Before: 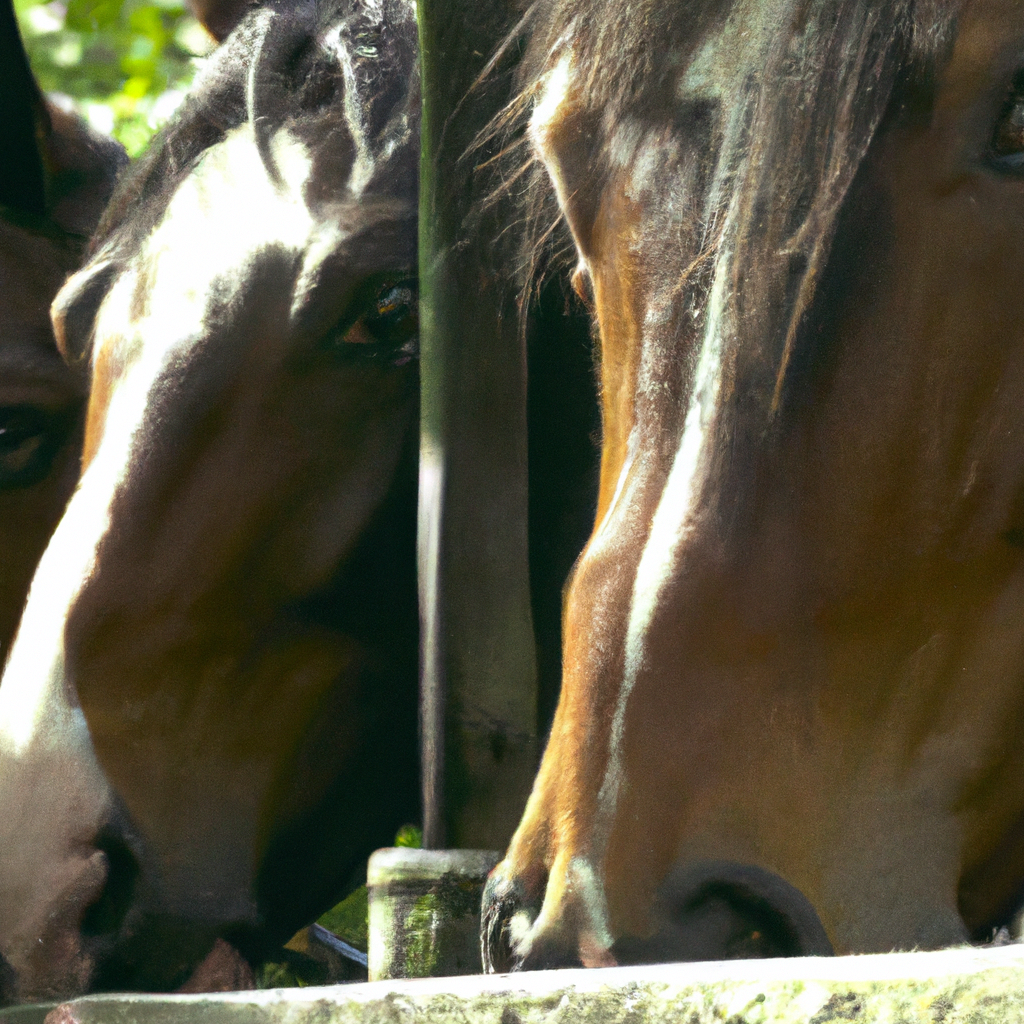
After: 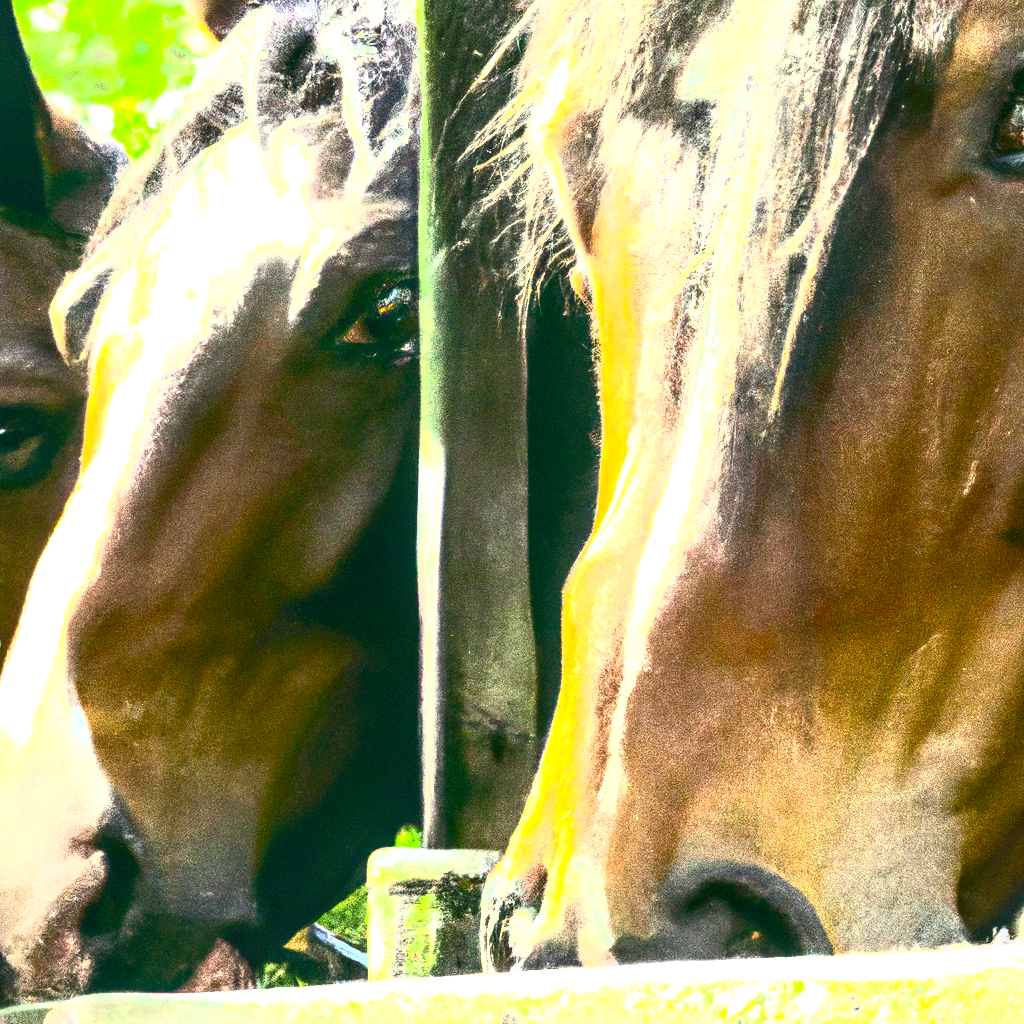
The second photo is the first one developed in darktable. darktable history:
local contrast: detail 150%
exposure: black level correction 0, exposure 1.449 EV, compensate exposure bias true, compensate highlight preservation false
contrast brightness saturation: contrast 0.835, brightness 0.607, saturation 0.577
